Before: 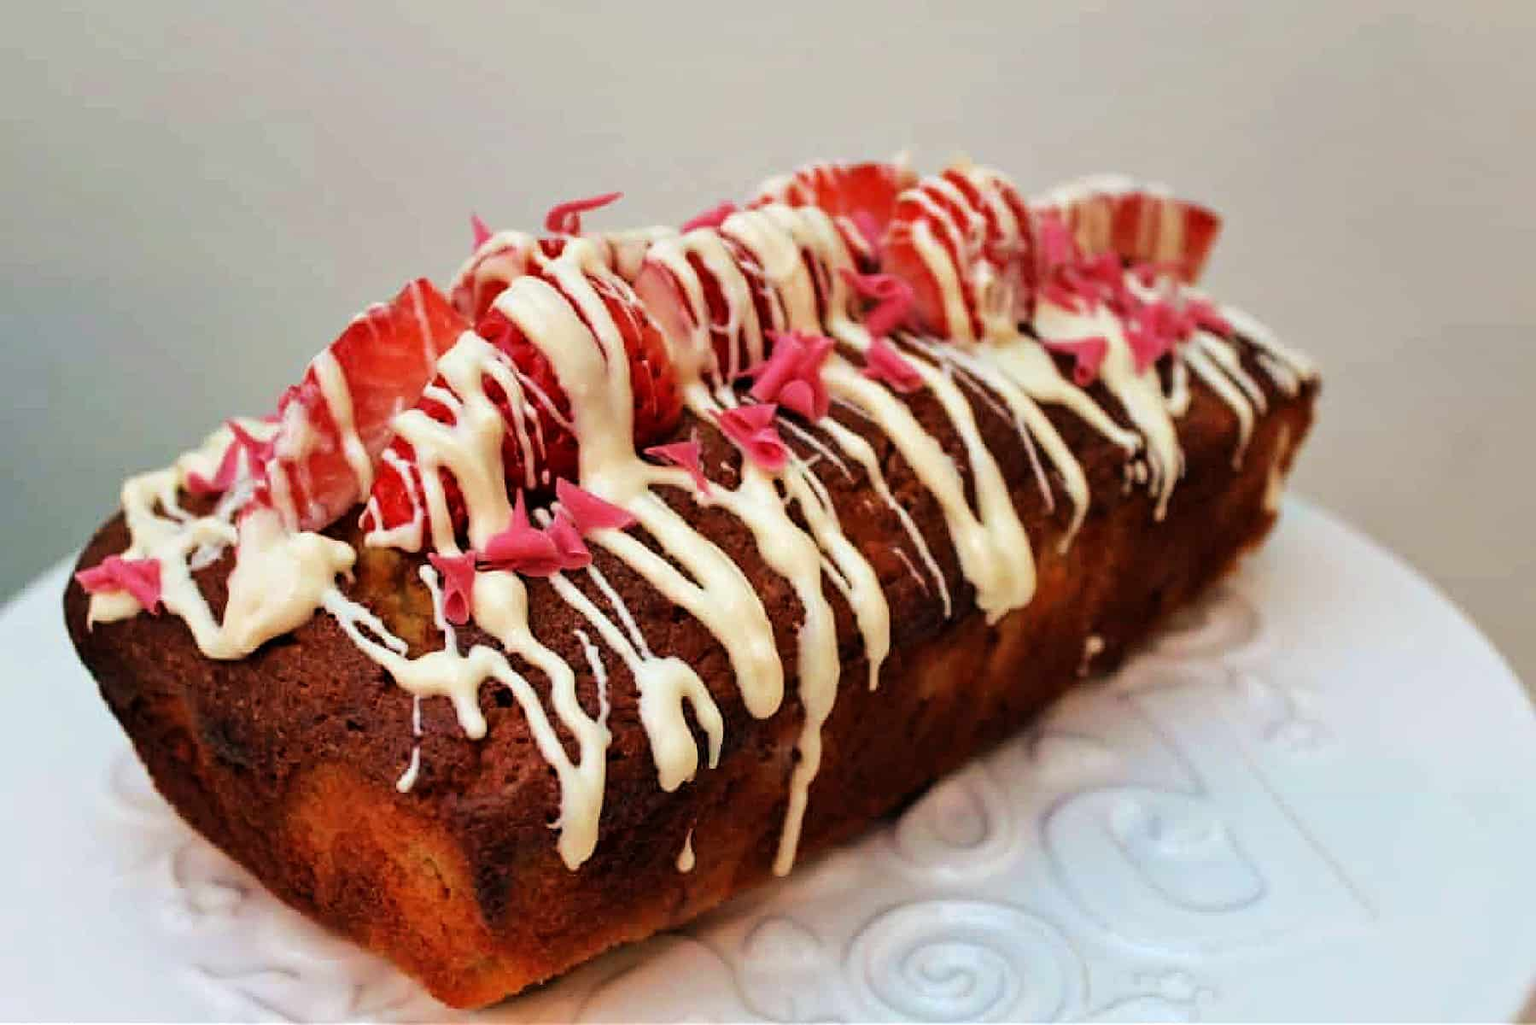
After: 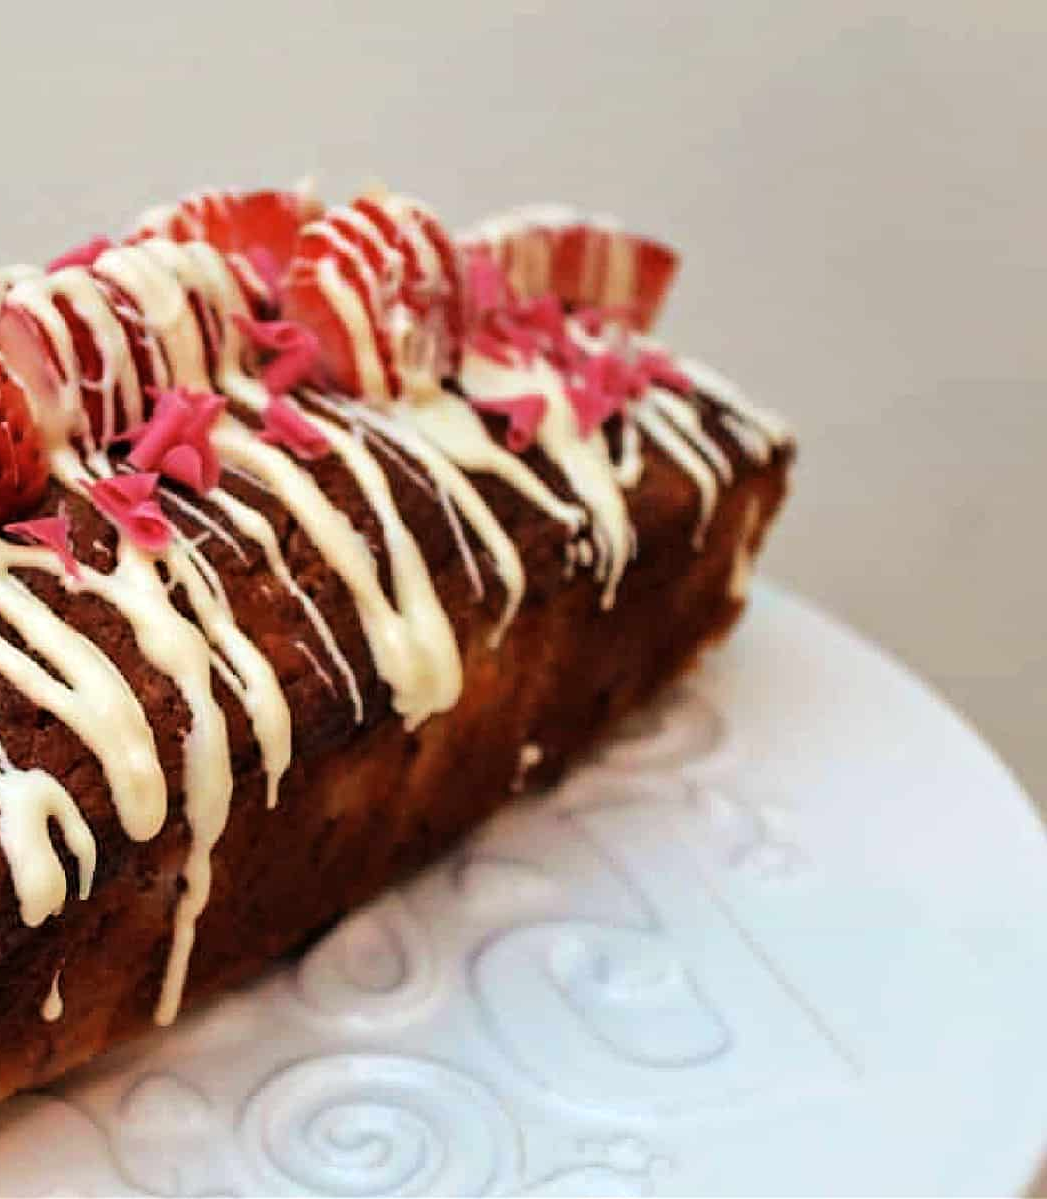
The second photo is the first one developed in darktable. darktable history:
contrast brightness saturation: saturation -0.054
crop: left 41.761%
exposure: exposure 0.129 EV, compensate exposure bias true, compensate highlight preservation false
